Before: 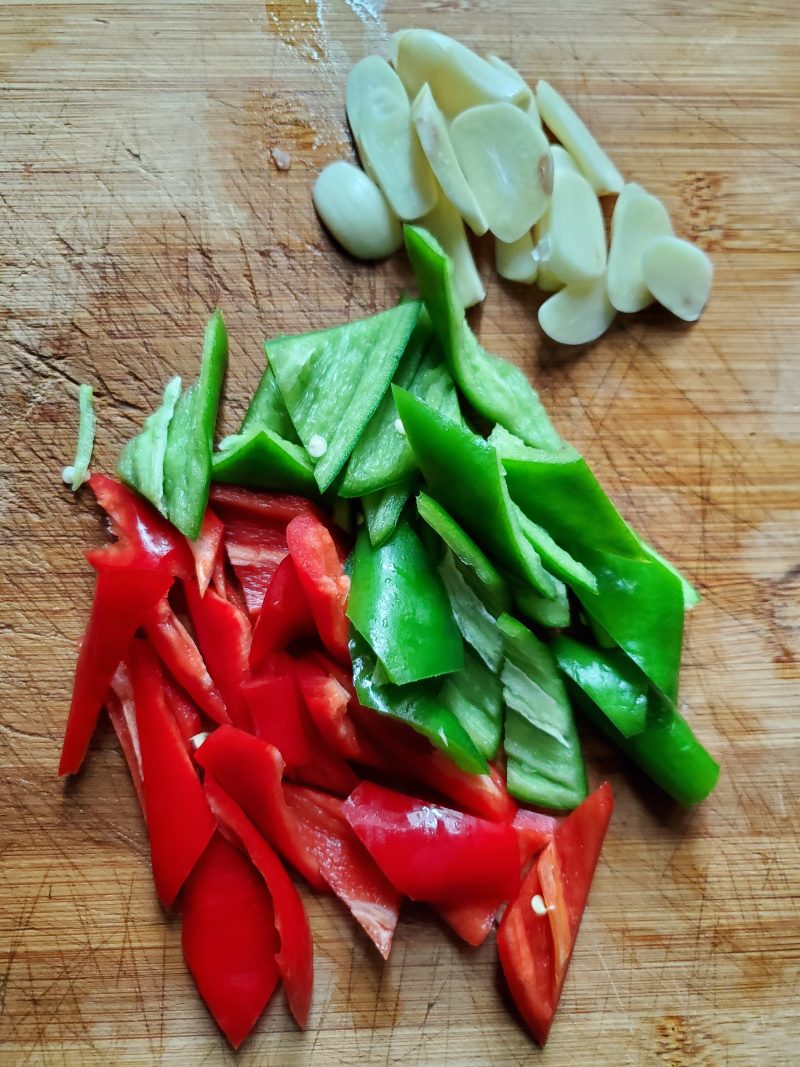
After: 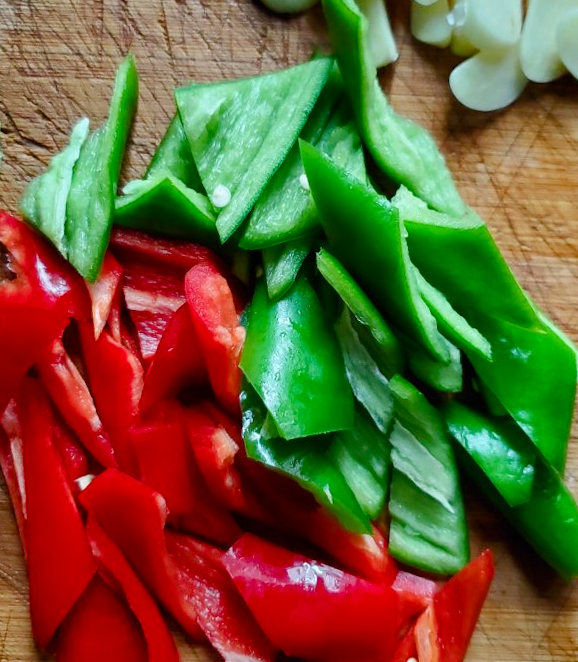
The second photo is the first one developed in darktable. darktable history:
color balance rgb: perceptual saturation grading › global saturation 20%, perceptual saturation grading › highlights -25.362%, perceptual saturation grading › shadows 24.457%
crop and rotate: angle -3.6°, left 9.8%, top 20.772%, right 12.032%, bottom 12.099%
